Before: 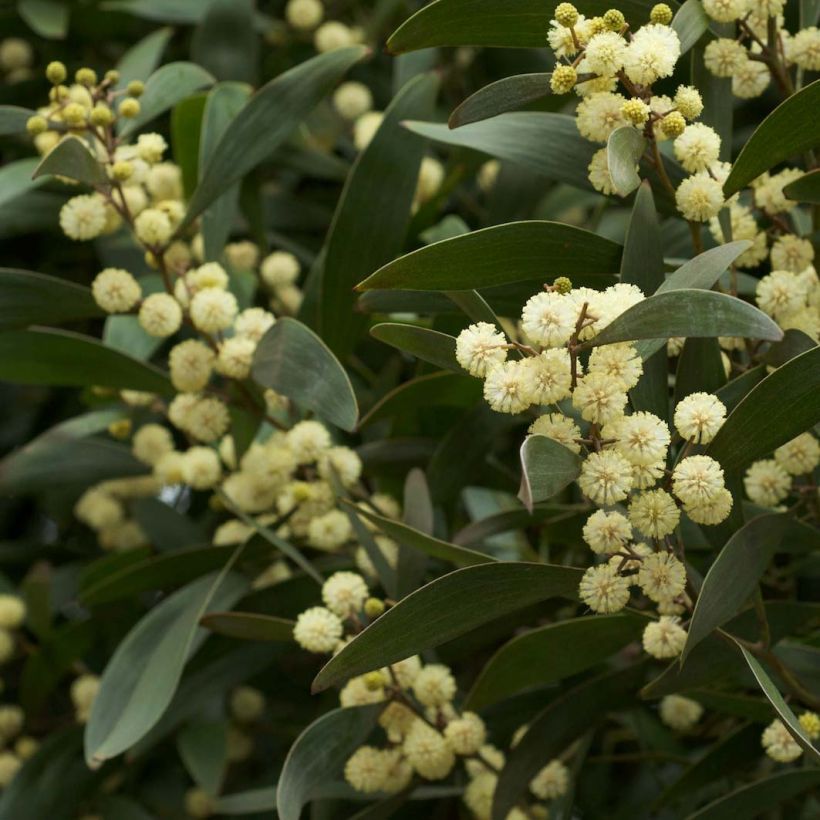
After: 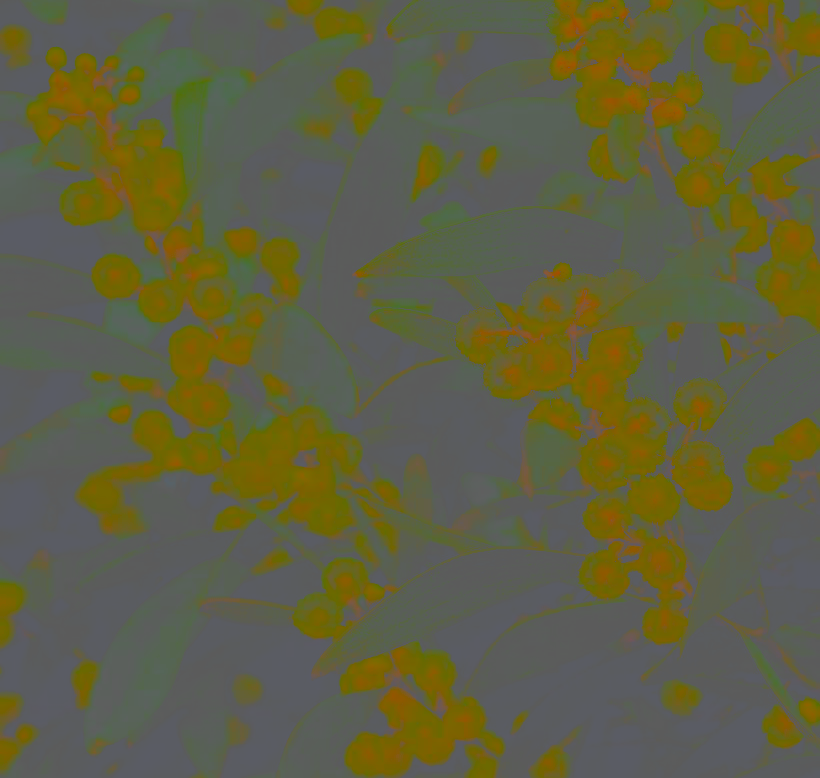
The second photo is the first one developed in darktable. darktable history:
crop and rotate: top 1.942%, bottom 3.078%
contrast brightness saturation: contrast -0.989, brightness -0.178, saturation 0.767
color zones: curves: ch0 [(0.257, 0.558) (0.75, 0.565)]; ch1 [(0.004, 0.857) (0.14, 0.416) (0.257, 0.695) (0.442, 0.032) (0.736, 0.266) (0.891, 0.741)]; ch2 [(0, 0.623) (0.112, 0.436) (0.271, 0.474) (0.516, 0.64) (0.743, 0.286)]
sharpen: on, module defaults
tone equalizer: mask exposure compensation -0.493 EV
filmic rgb: black relative exposure -8 EV, white relative exposure 4.06 EV, hardness 4.21, latitude 50%, contrast 1.1, preserve chrominance RGB euclidean norm, color science v5 (2021), contrast in shadows safe, contrast in highlights safe
color correction: highlights a* 14.03, highlights b* 5.64, shadows a* -5.57, shadows b* -15.88, saturation 0.832
